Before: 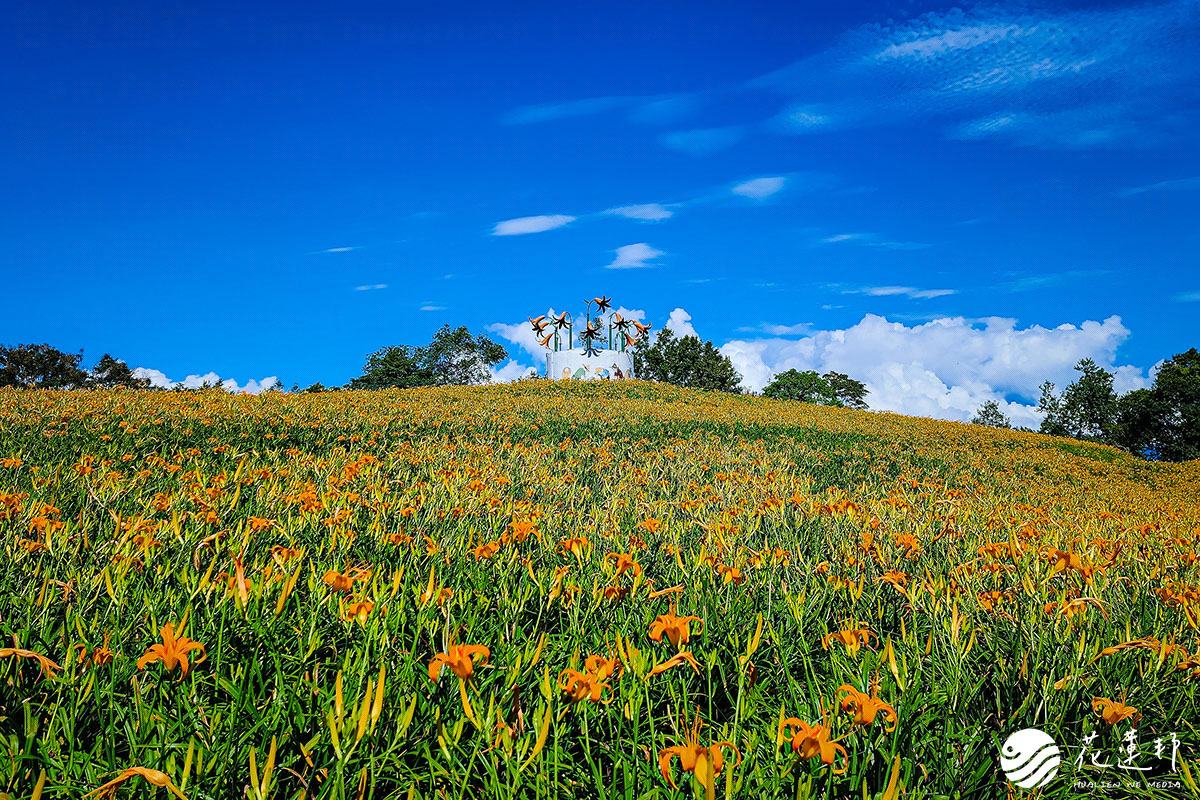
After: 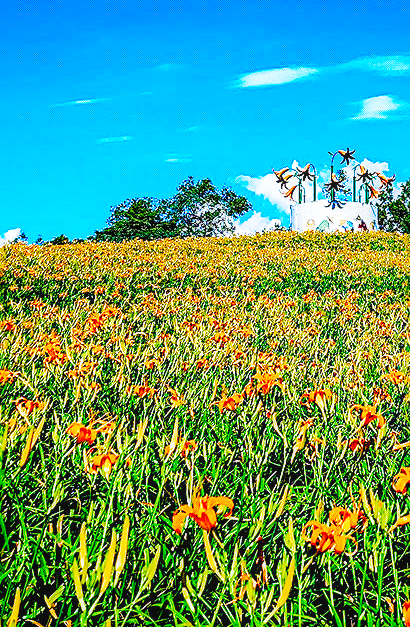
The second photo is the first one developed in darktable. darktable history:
shadows and highlights: shadows 40.1, highlights -52.93, low approximation 0.01, soften with gaussian
sharpen: on, module defaults
contrast brightness saturation: contrast 0.067, brightness 0.171, saturation 0.402
crop and rotate: left 21.336%, top 18.537%, right 44.451%, bottom 2.987%
filmic rgb: middle gray luminance 10.02%, black relative exposure -8.61 EV, white relative exposure 3.32 EV, target black luminance 0%, hardness 5.21, latitude 44.66%, contrast 1.311, highlights saturation mix 5.48%, shadows ↔ highlights balance 25.12%, preserve chrominance no, color science v4 (2020), type of noise poissonian
local contrast: on, module defaults
tone equalizer: -8 EV -0.753 EV, -7 EV -0.734 EV, -6 EV -0.625 EV, -5 EV -0.383 EV, -3 EV 0.402 EV, -2 EV 0.6 EV, -1 EV 0.685 EV, +0 EV 0.763 EV
color balance rgb: linear chroma grading › global chroma 19.453%, perceptual saturation grading › global saturation 5.563%, global vibrance 9.99%
